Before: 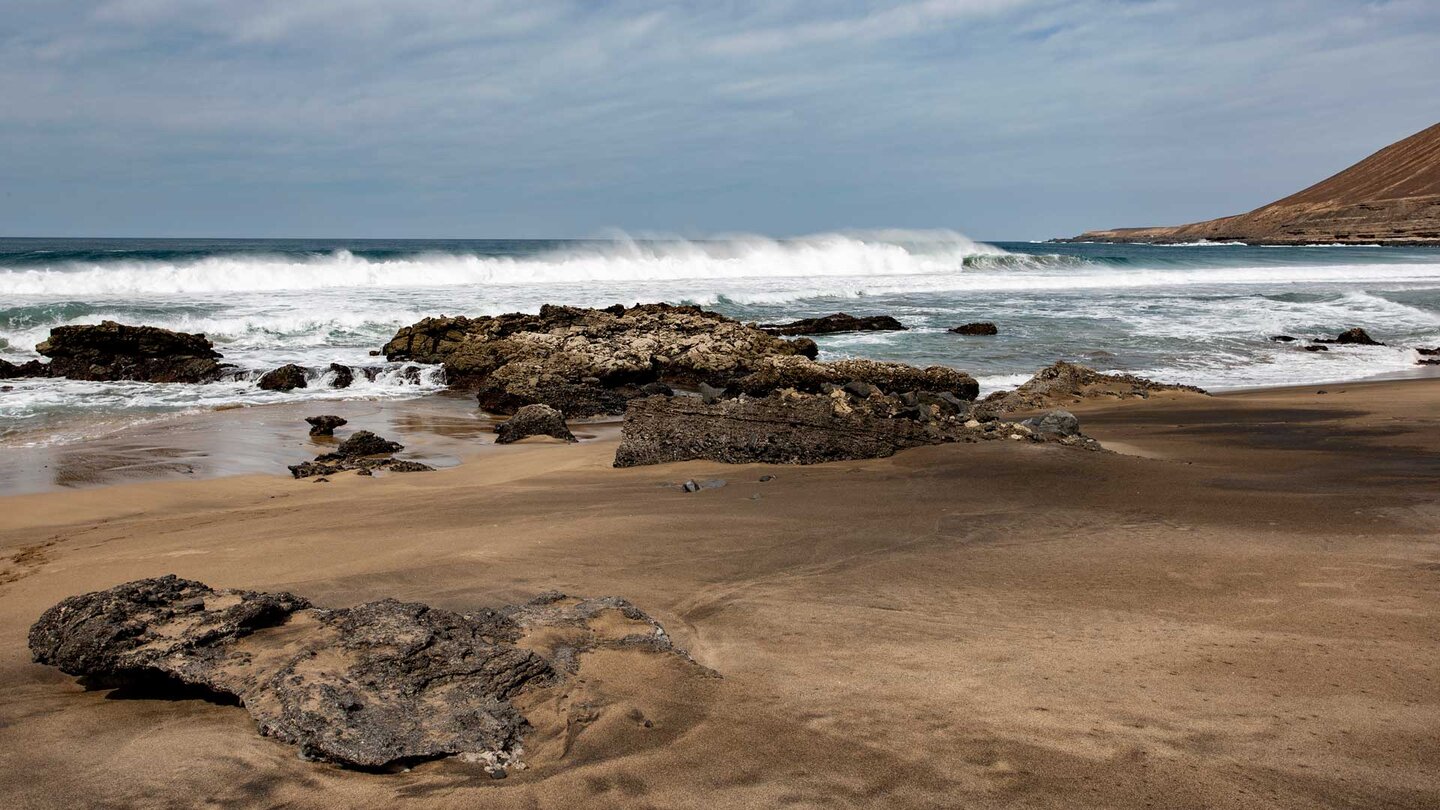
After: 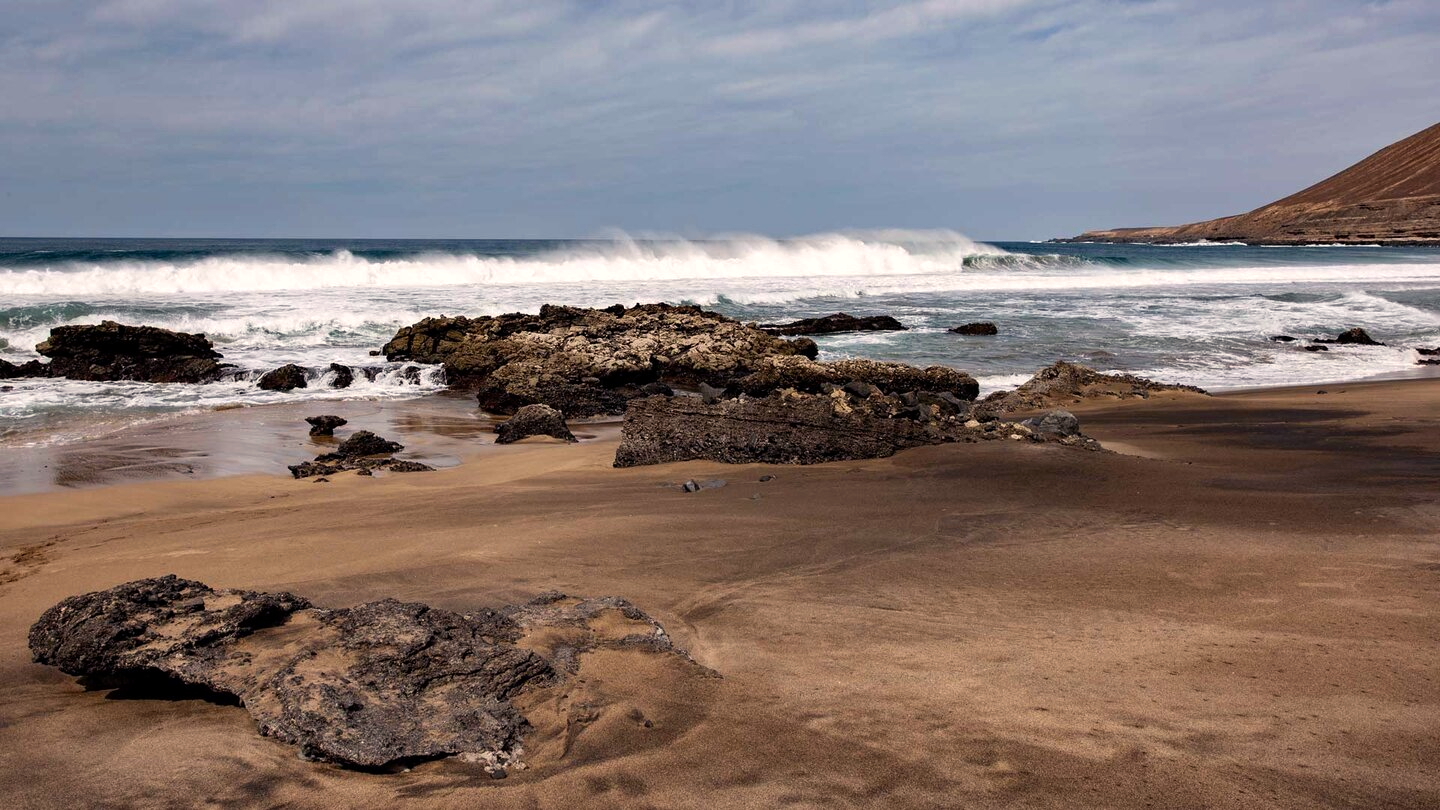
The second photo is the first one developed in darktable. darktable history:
color correction: highlights a* 3.84, highlights b* 5.07
color balance: gamma [0.9, 0.988, 0.975, 1.025], gain [1.05, 1, 1, 1]
